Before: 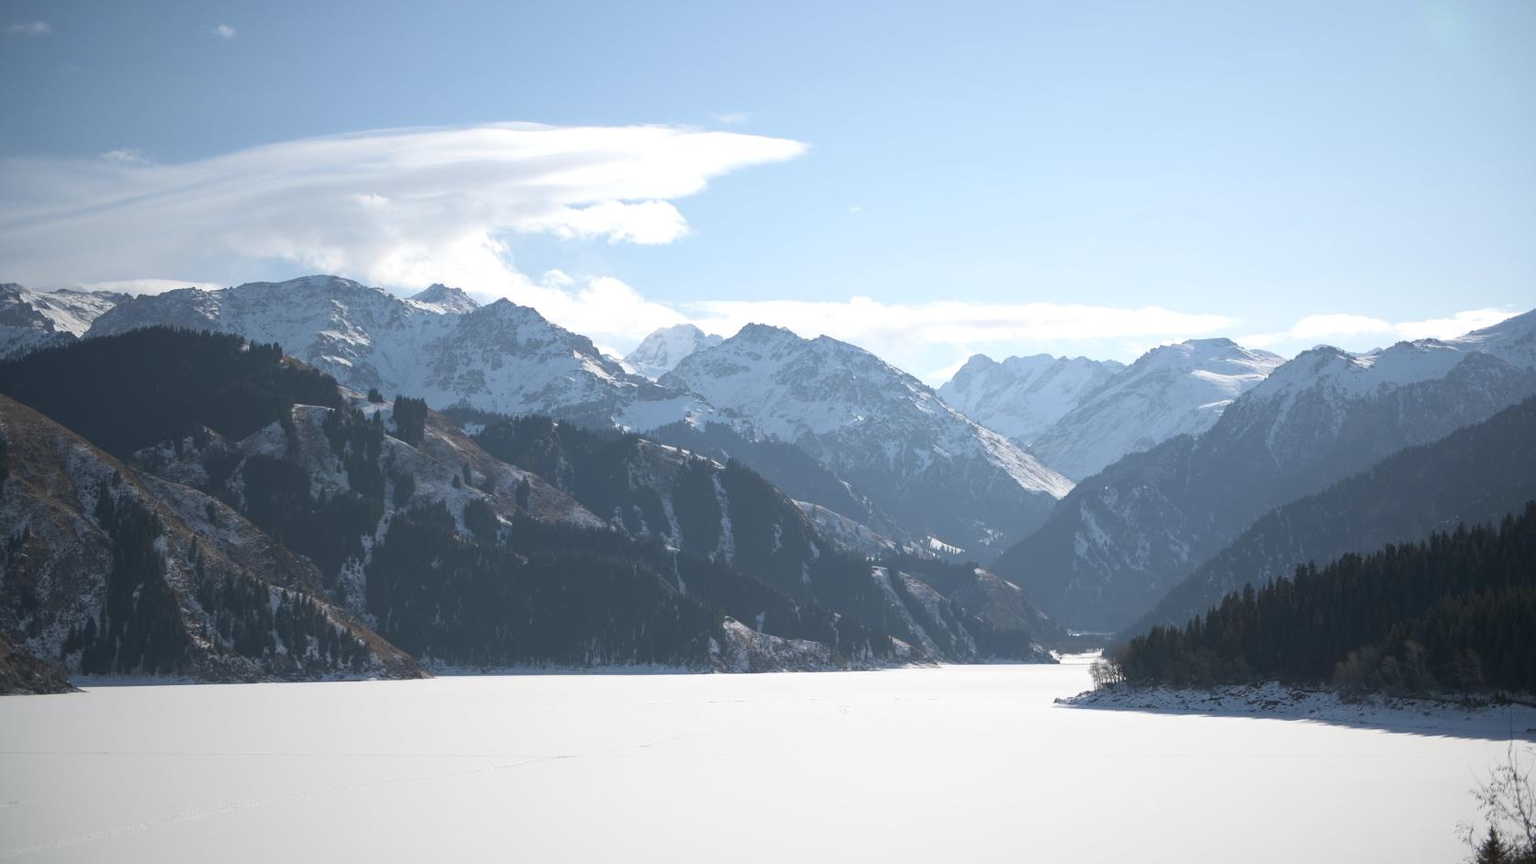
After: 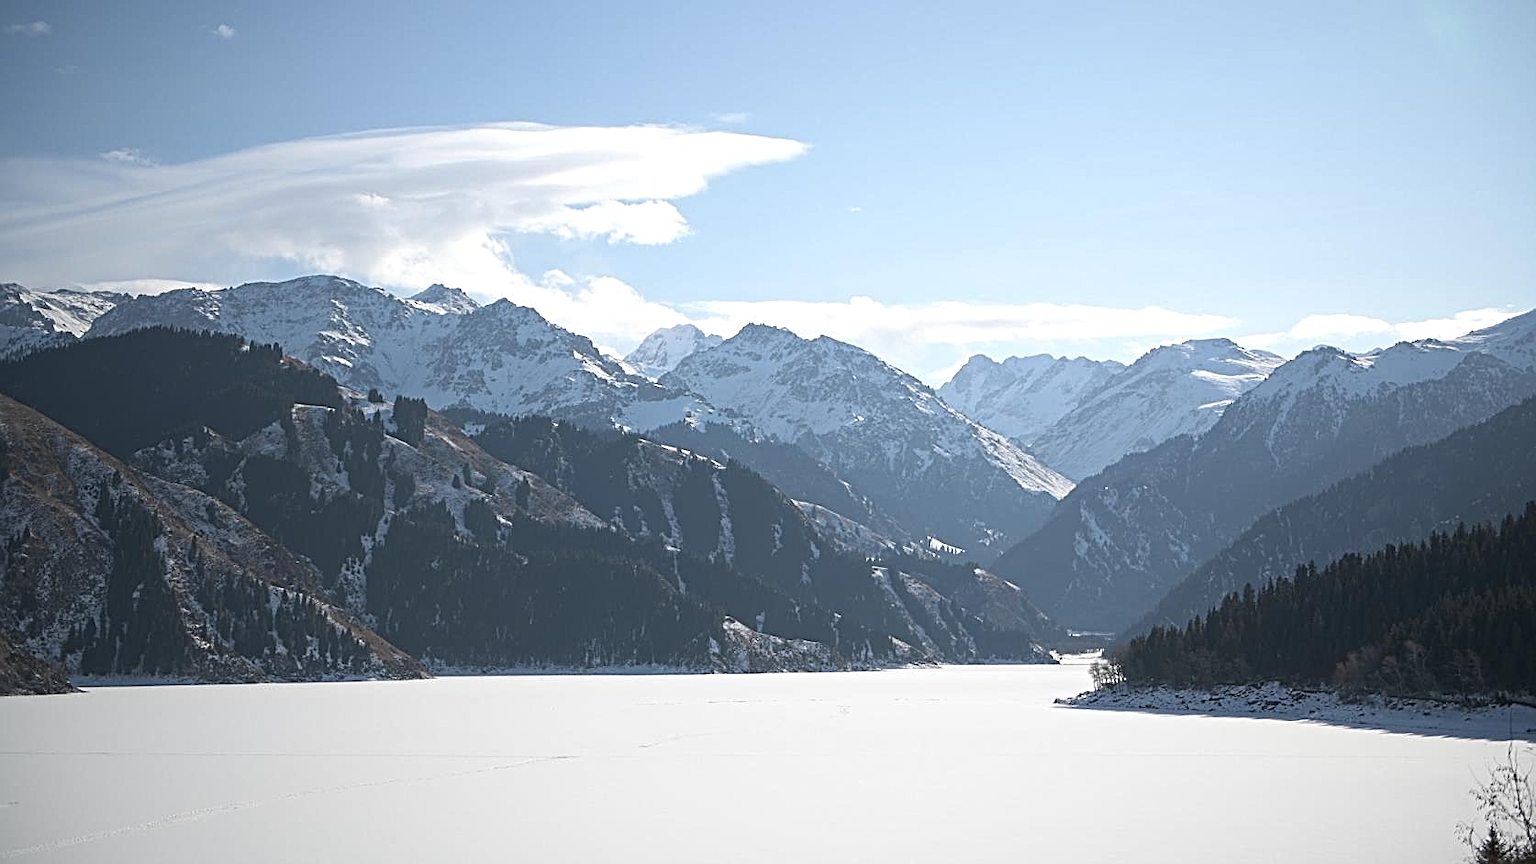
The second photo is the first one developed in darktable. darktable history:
sharpen: on, module defaults
contrast equalizer: y [[0.5, 0.5, 0.5, 0.539, 0.64, 0.611], [0.5 ×6], [0.5 ×6], [0 ×6], [0 ×6]]
